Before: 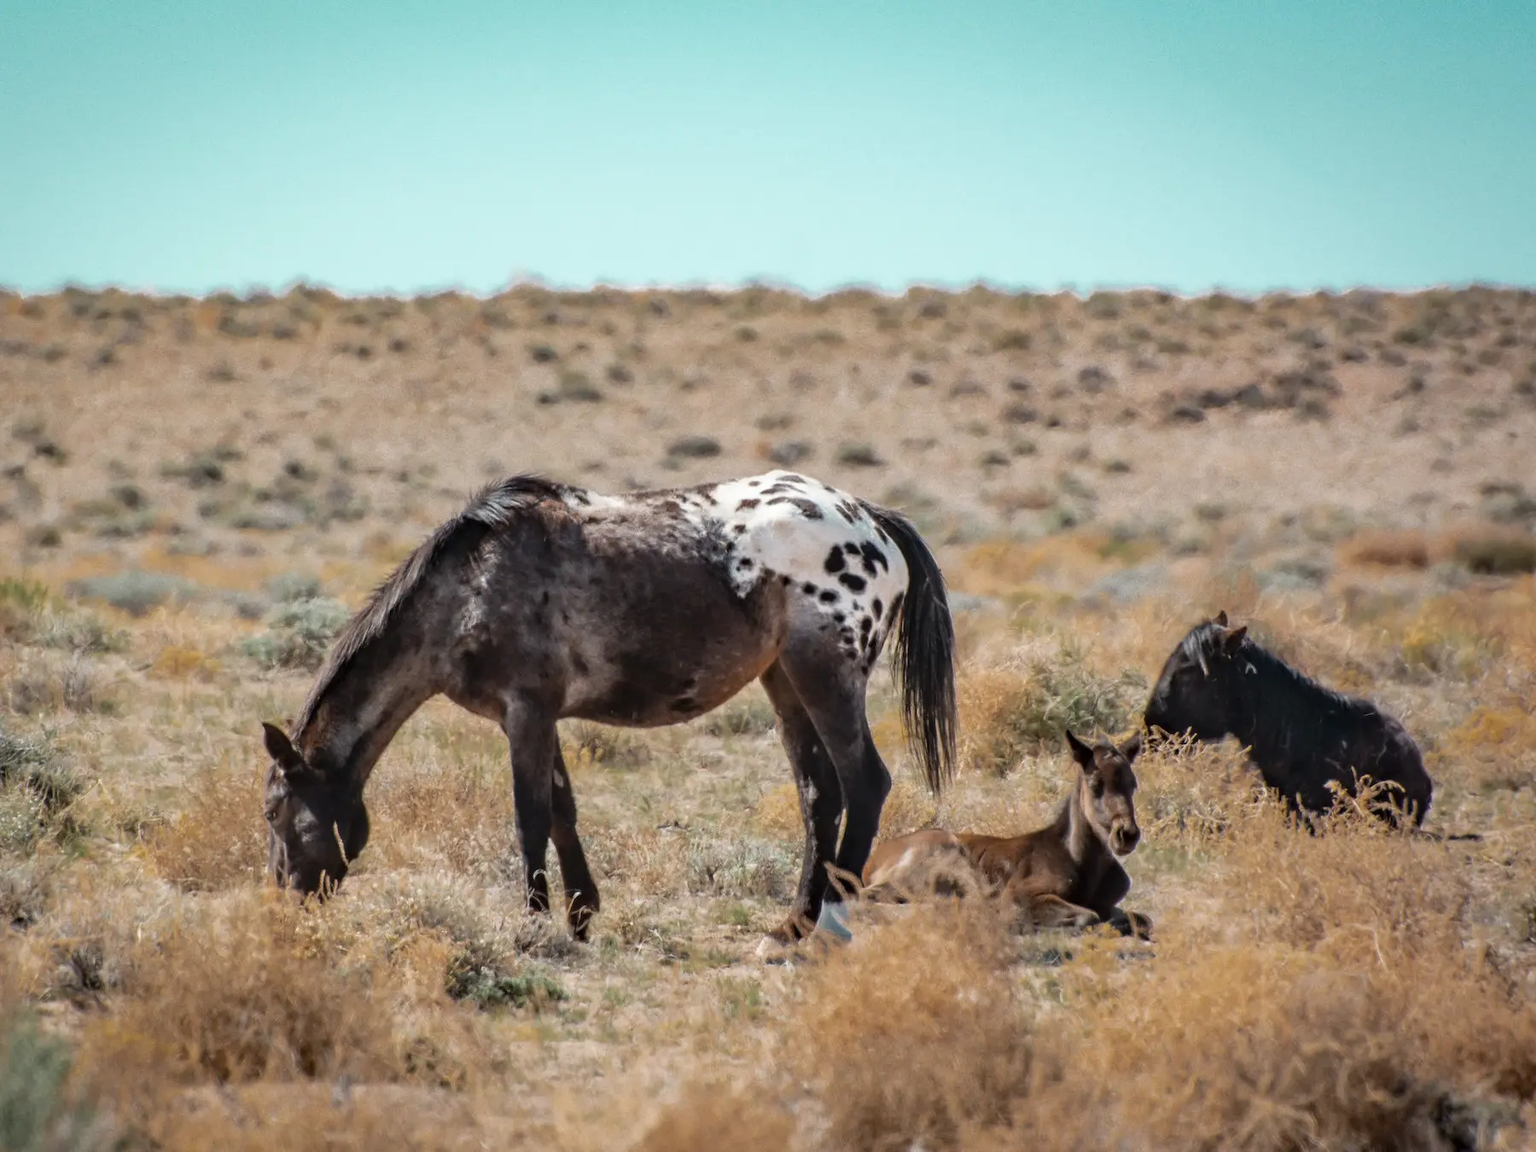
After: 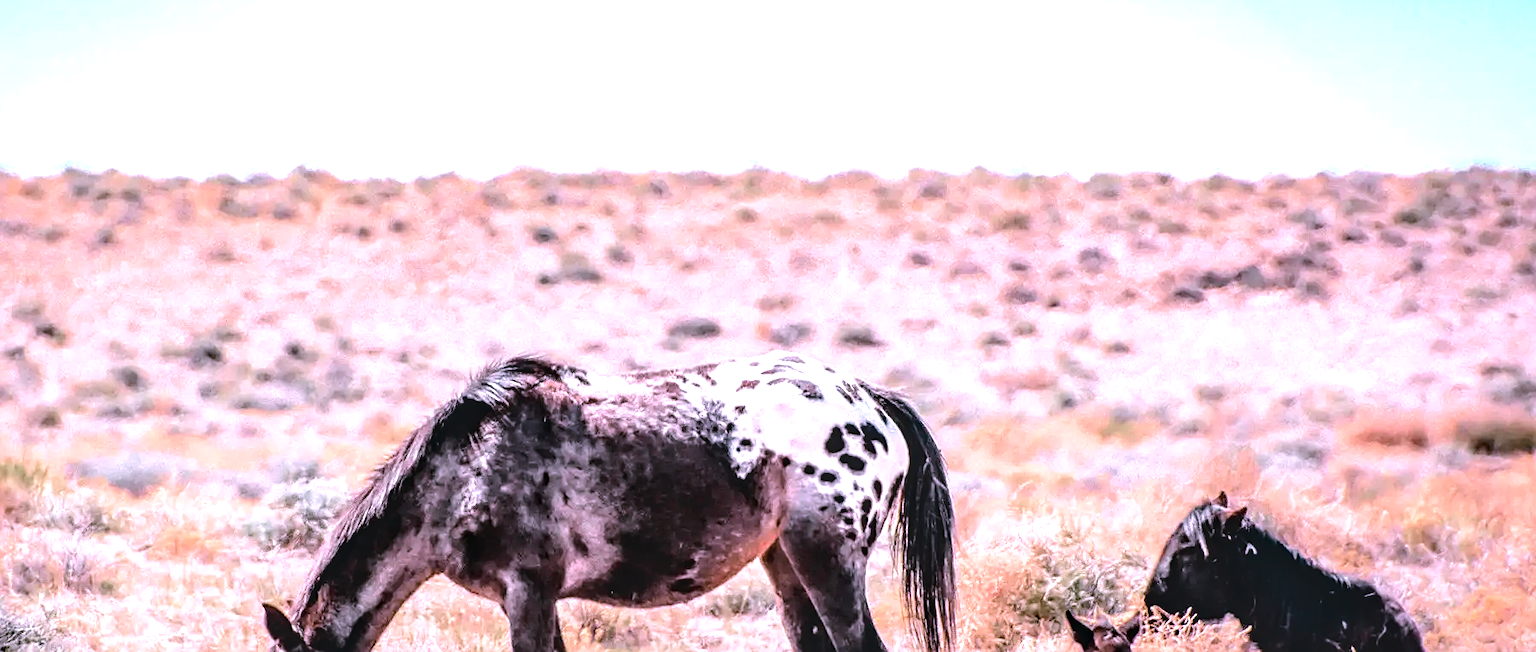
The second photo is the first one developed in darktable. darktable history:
color correction: highlights a* 15.95, highlights b* -20.14
crop and rotate: top 10.439%, bottom 32.894%
local contrast: on, module defaults
sharpen: on, module defaults
exposure: black level correction 0.001, exposure 0.499 EV, compensate highlight preservation false
tone equalizer: -8 EV -0.722 EV, -7 EV -0.687 EV, -6 EV -0.572 EV, -5 EV -0.405 EV, -3 EV 0.381 EV, -2 EV 0.6 EV, -1 EV 0.676 EV, +0 EV 0.766 EV
tone curve: curves: ch0 [(0, 0) (0.081, 0.044) (0.185, 0.145) (0.283, 0.273) (0.405, 0.449) (0.495, 0.554) (0.686, 0.743) (0.826, 0.853) (0.978, 0.988)]; ch1 [(0, 0) (0.147, 0.166) (0.321, 0.362) (0.371, 0.402) (0.423, 0.426) (0.479, 0.472) (0.505, 0.497) (0.521, 0.506) (0.551, 0.546) (0.586, 0.571) (0.625, 0.638) (0.68, 0.715) (1, 1)]; ch2 [(0, 0) (0.346, 0.378) (0.404, 0.427) (0.502, 0.498) (0.531, 0.517) (0.547, 0.526) (0.582, 0.571) (0.629, 0.626) (0.717, 0.678) (1, 1)], color space Lab, independent channels, preserve colors none
